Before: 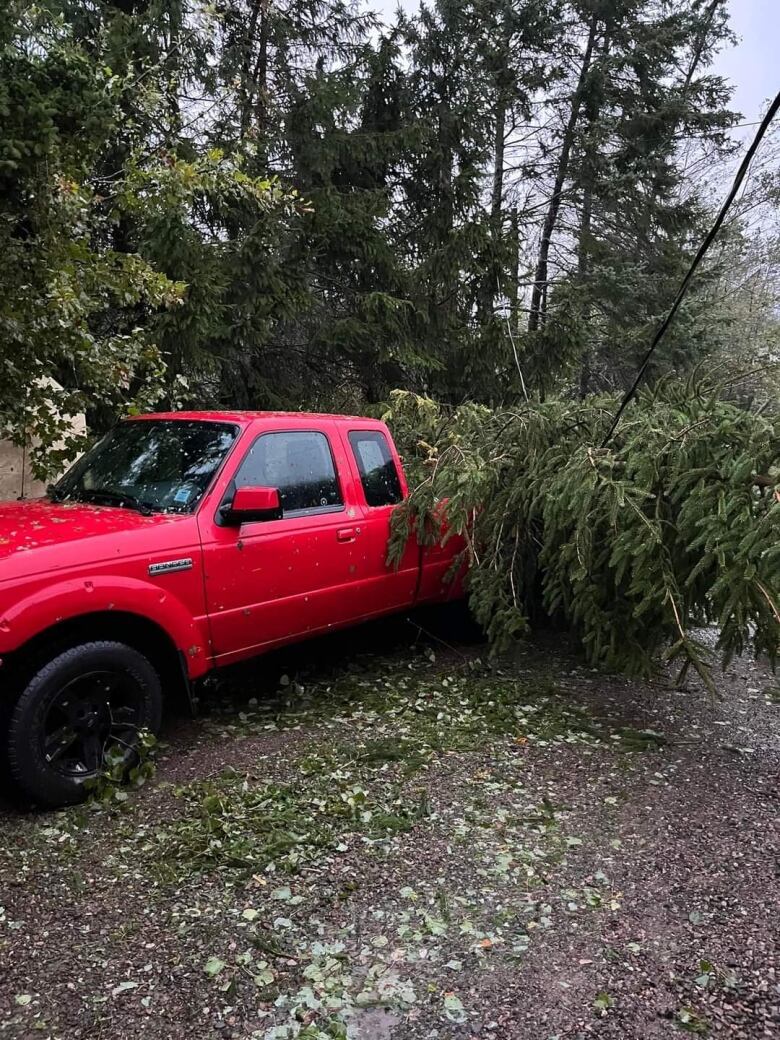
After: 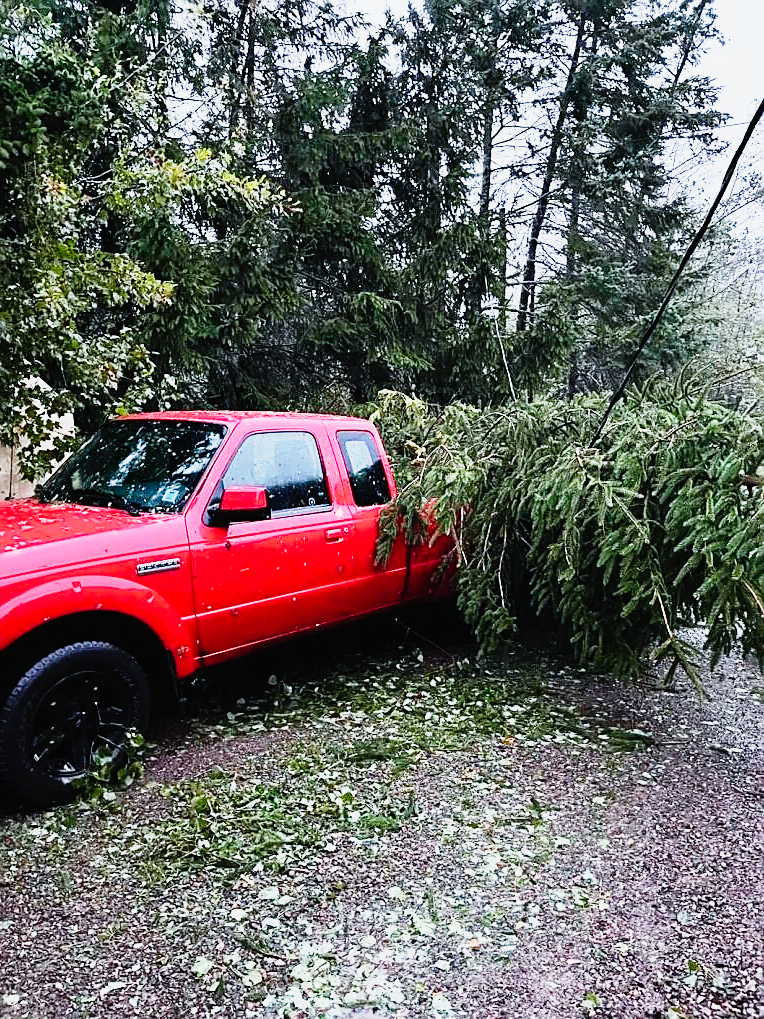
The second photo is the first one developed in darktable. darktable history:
base curve: curves: ch0 [(0, 0) (0.012, 0.01) (0.073, 0.168) (0.31, 0.711) (0.645, 0.957) (1, 1)], preserve colors none
sharpen: on, module defaults
crop: left 1.658%, right 0.277%, bottom 1.952%
tone curve: curves: ch0 [(0, 0.011) (0.139, 0.106) (0.295, 0.271) (0.499, 0.523) (0.739, 0.782) (0.857, 0.879) (1, 0.967)]; ch1 [(0, 0) (0.291, 0.229) (0.394, 0.365) (0.469, 0.456) (0.507, 0.504) (0.527, 0.546) (0.571, 0.614) (0.725, 0.779) (1, 1)]; ch2 [(0, 0) (0.125, 0.089) (0.35, 0.317) (0.437, 0.42) (0.502, 0.499) (0.537, 0.551) (0.613, 0.636) (1, 1)], preserve colors none
color calibration: illuminant custom, x 0.368, y 0.373, temperature 4343.28 K
